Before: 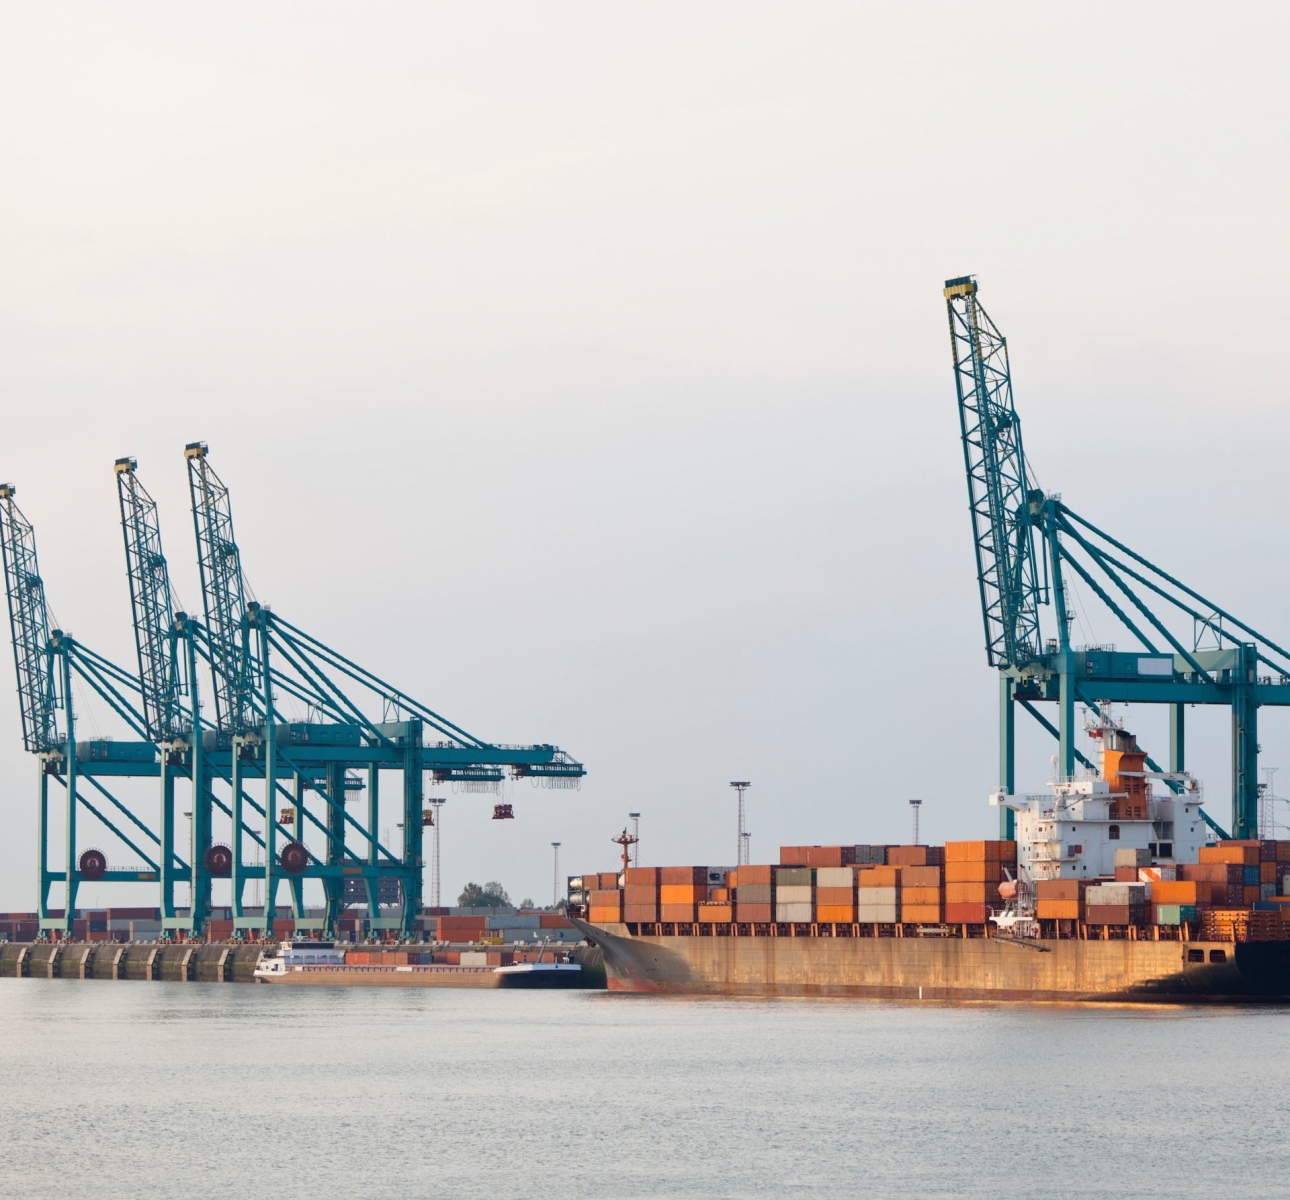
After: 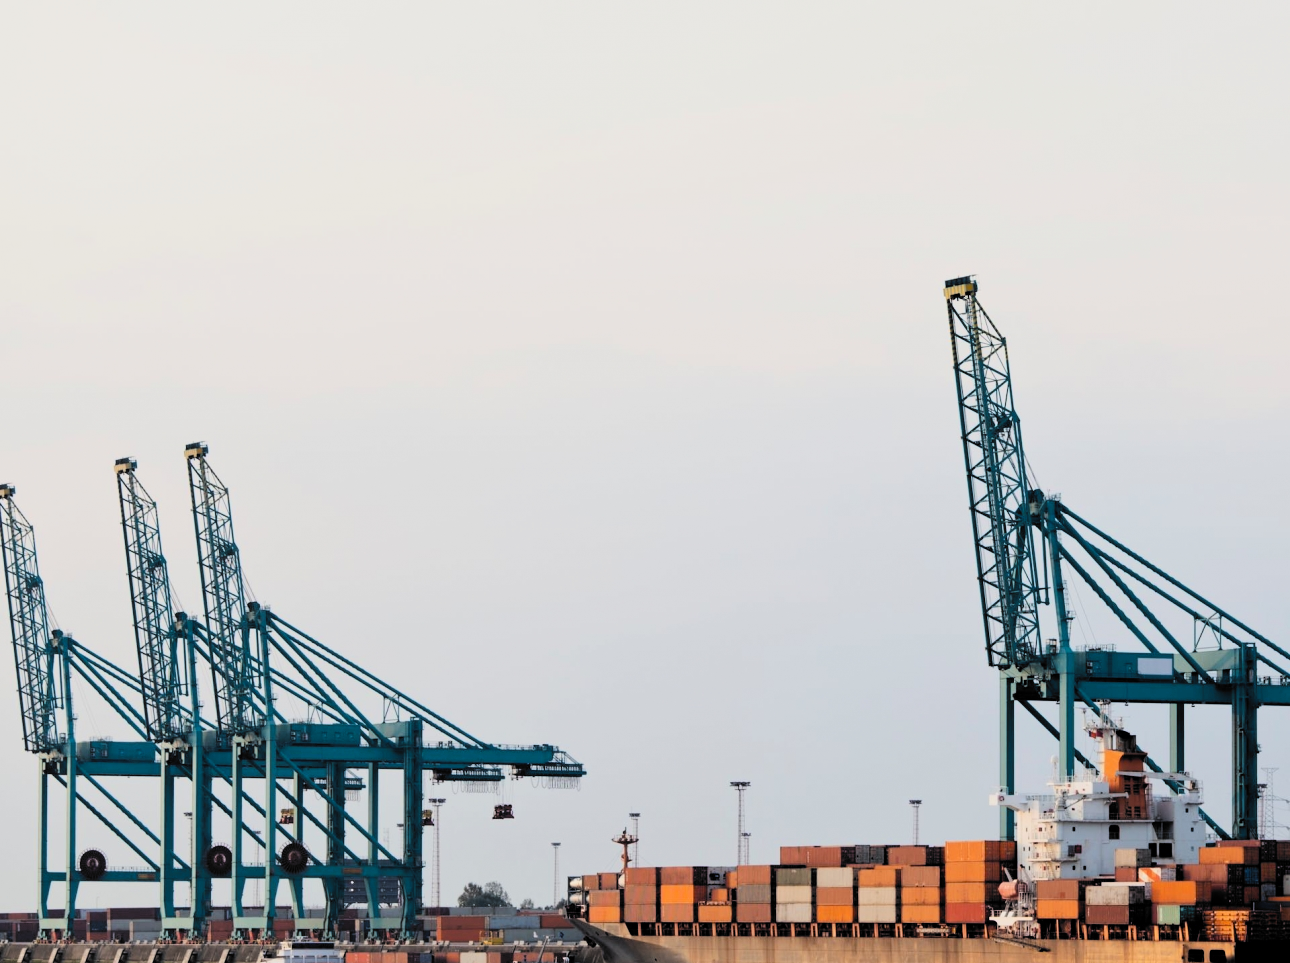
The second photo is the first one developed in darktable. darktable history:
crop: bottom 19.685%
exposure: black level correction 0.009, exposure 0.016 EV, compensate highlight preservation false
filmic rgb: black relative exposure -5.07 EV, white relative exposure 3.5 EV, hardness 3.17, contrast 1.396, highlights saturation mix -28.89%, color science v6 (2022)
